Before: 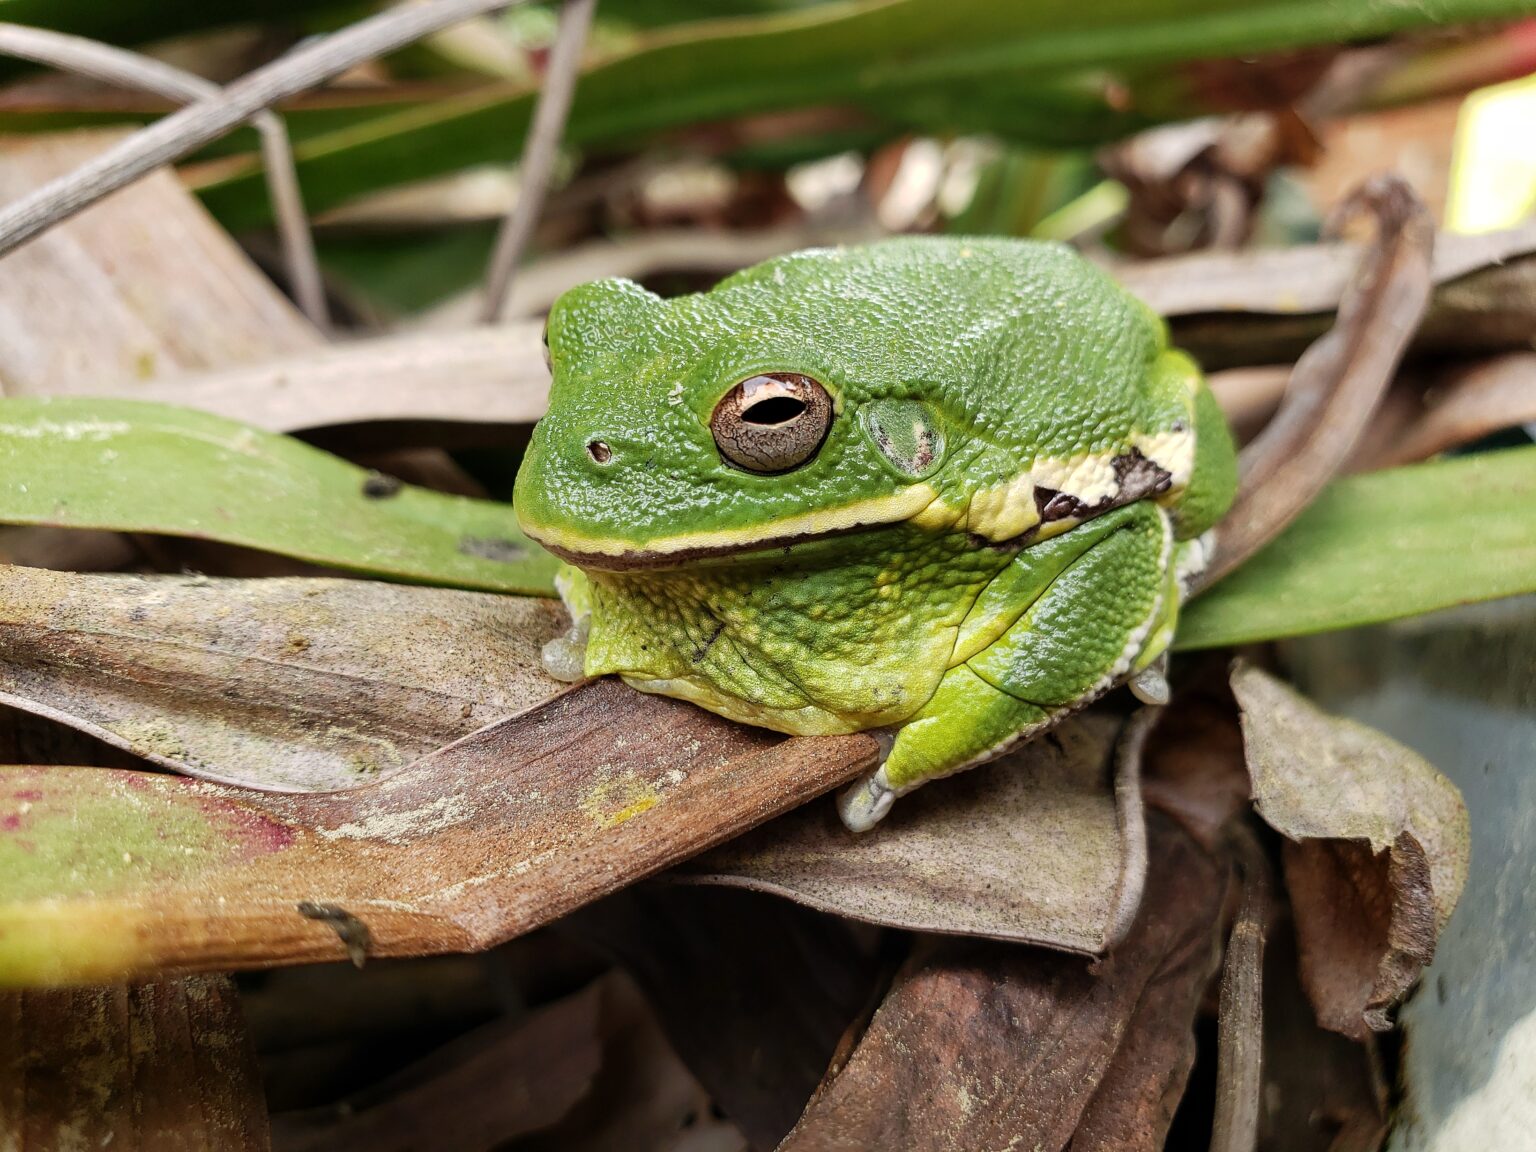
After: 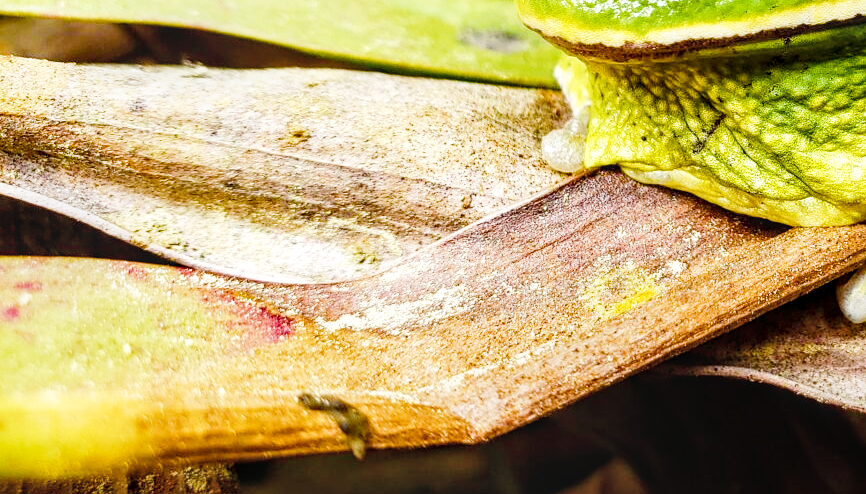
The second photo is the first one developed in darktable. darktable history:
crop: top 44.247%, right 43.615%, bottom 12.832%
local contrast: detail 130%
exposure: exposure 0.201 EV, compensate exposure bias true, compensate highlight preservation false
contrast brightness saturation: contrast 0.06, brightness -0.012, saturation -0.238
color balance rgb: perceptual saturation grading › global saturation -0.107%, perceptual saturation grading › mid-tones 6.263%, perceptual saturation grading › shadows 72.406%, perceptual brilliance grading › mid-tones 10.56%, perceptual brilliance grading › shadows 14.754%, global vibrance 45.578%
base curve: curves: ch0 [(0, 0) (0.005, 0.002) (0.15, 0.3) (0.4, 0.7) (0.75, 0.95) (1, 1)], preserve colors none
